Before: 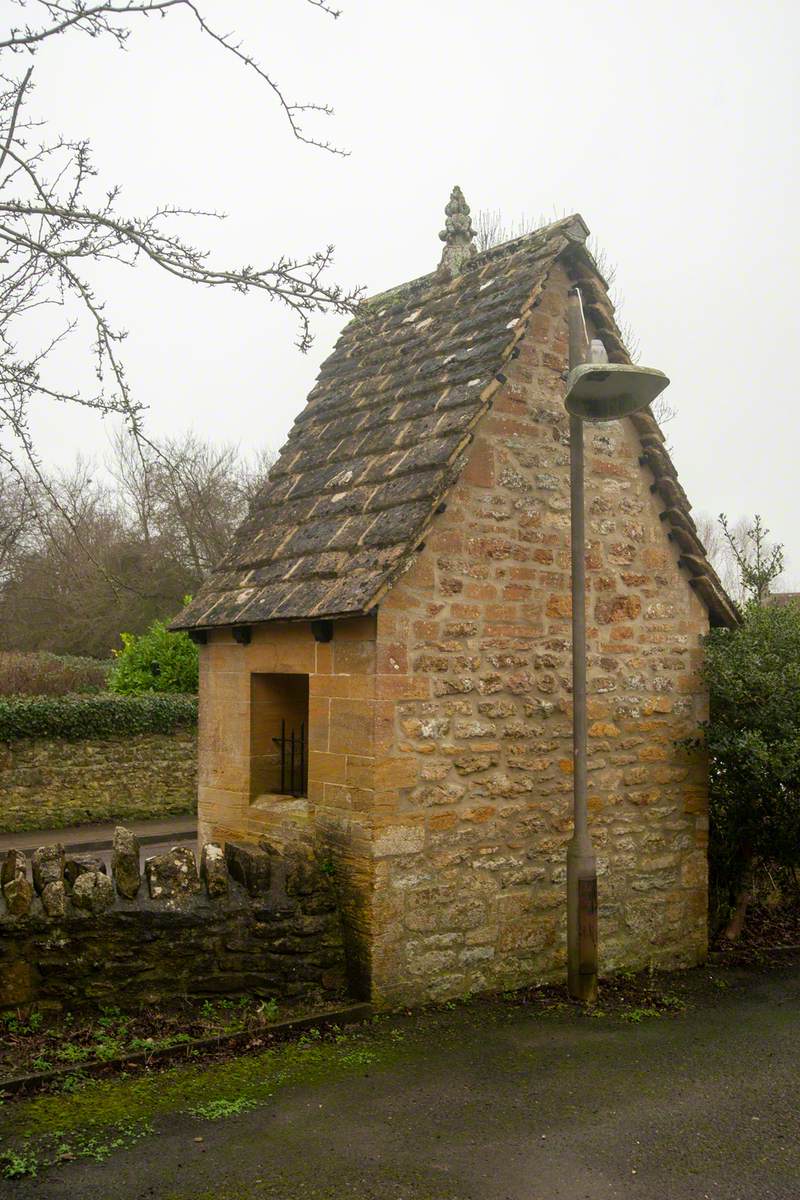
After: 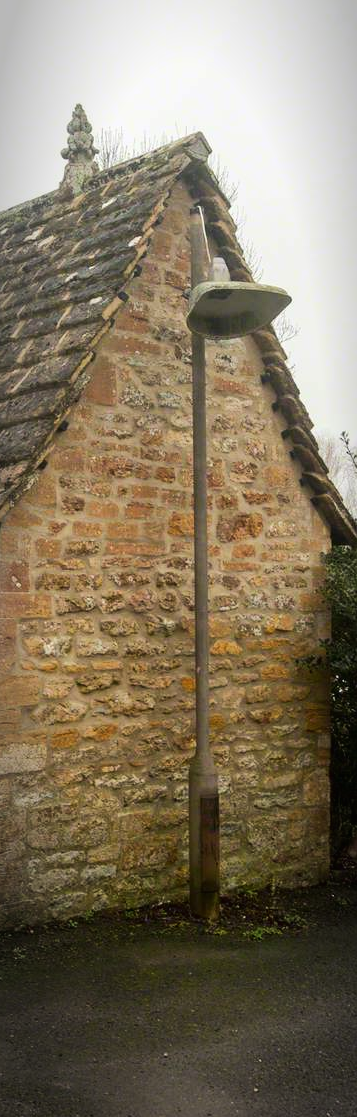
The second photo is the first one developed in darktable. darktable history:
crop: left 47.285%, top 6.904%, right 8.019%
tone curve: curves: ch0 [(0, 0.01) (0.037, 0.032) (0.131, 0.108) (0.275, 0.256) (0.483, 0.512) (0.61, 0.665) (0.696, 0.742) (0.792, 0.819) (0.911, 0.925) (0.997, 0.995)]; ch1 [(0, 0) (0.308, 0.29) (0.425, 0.411) (0.492, 0.488) (0.507, 0.503) (0.53, 0.532) (0.573, 0.586) (0.683, 0.702) (0.746, 0.77) (1, 1)]; ch2 [(0, 0) (0.246, 0.233) (0.36, 0.352) (0.415, 0.415) (0.485, 0.487) (0.502, 0.504) (0.525, 0.518) (0.539, 0.539) (0.587, 0.594) (0.636, 0.652) (0.711, 0.729) (0.845, 0.855) (0.998, 0.977)], color space Lab, linked channels, preserve colors none
vignetting: center (0.037, -0.088), automatic ratio true
